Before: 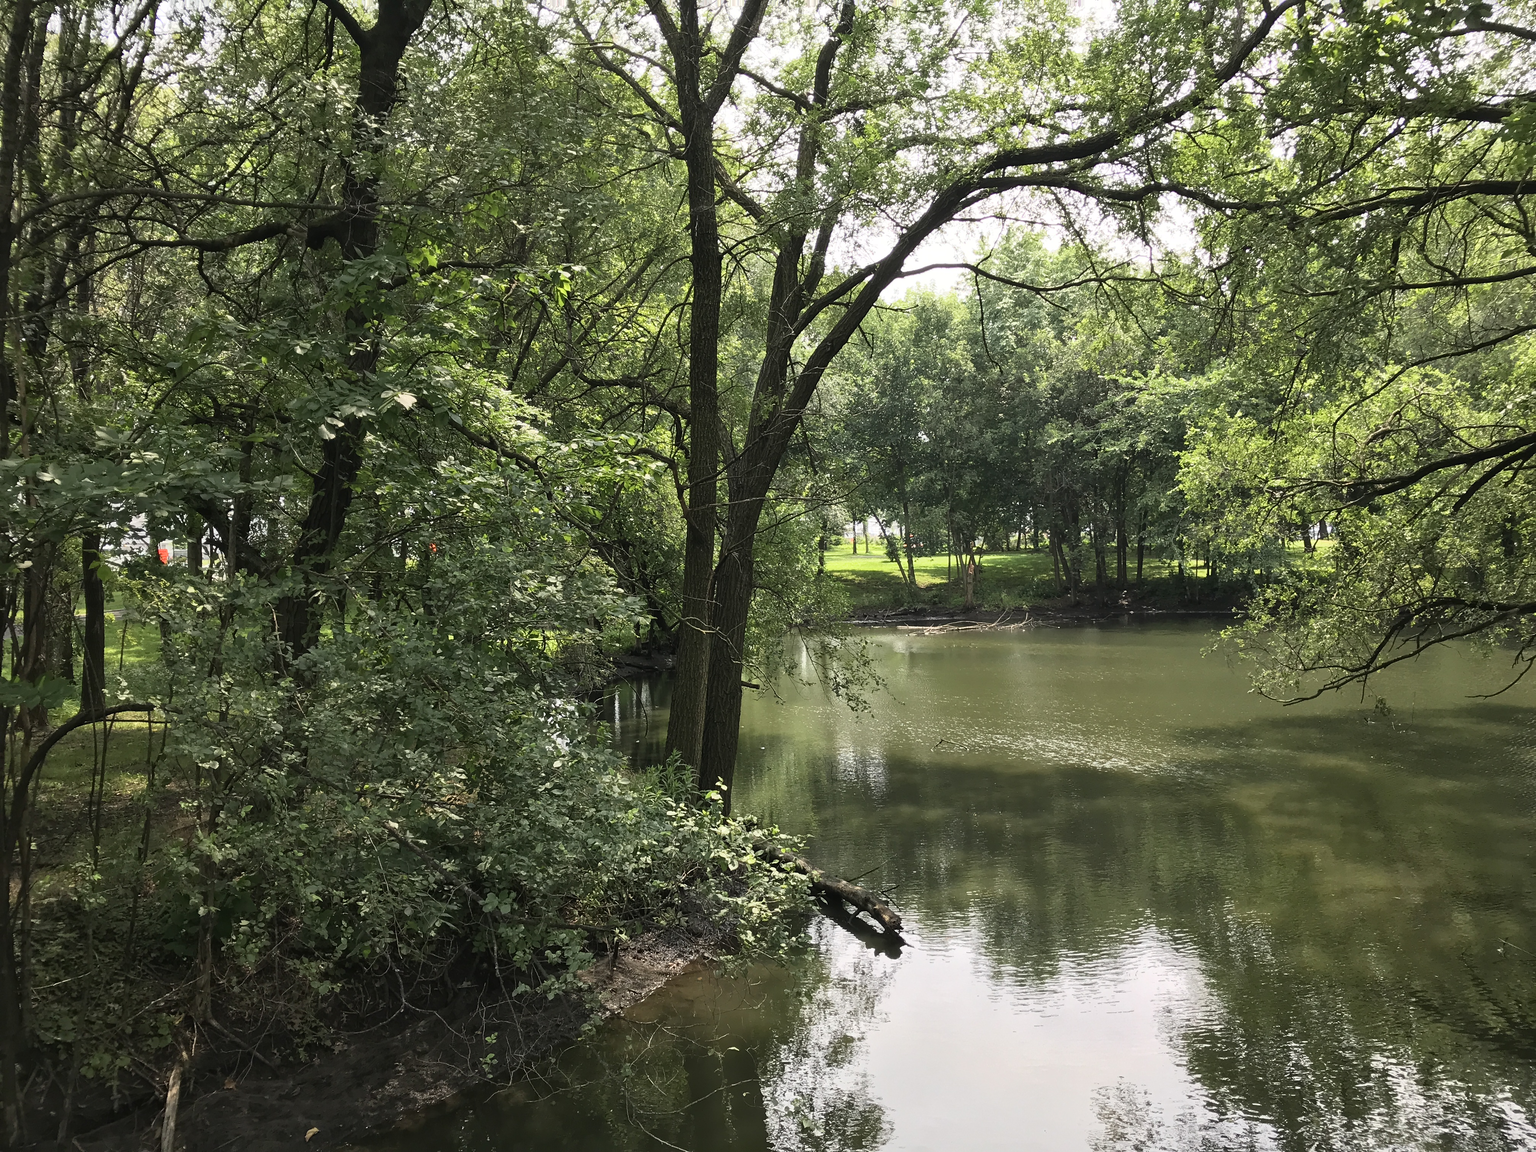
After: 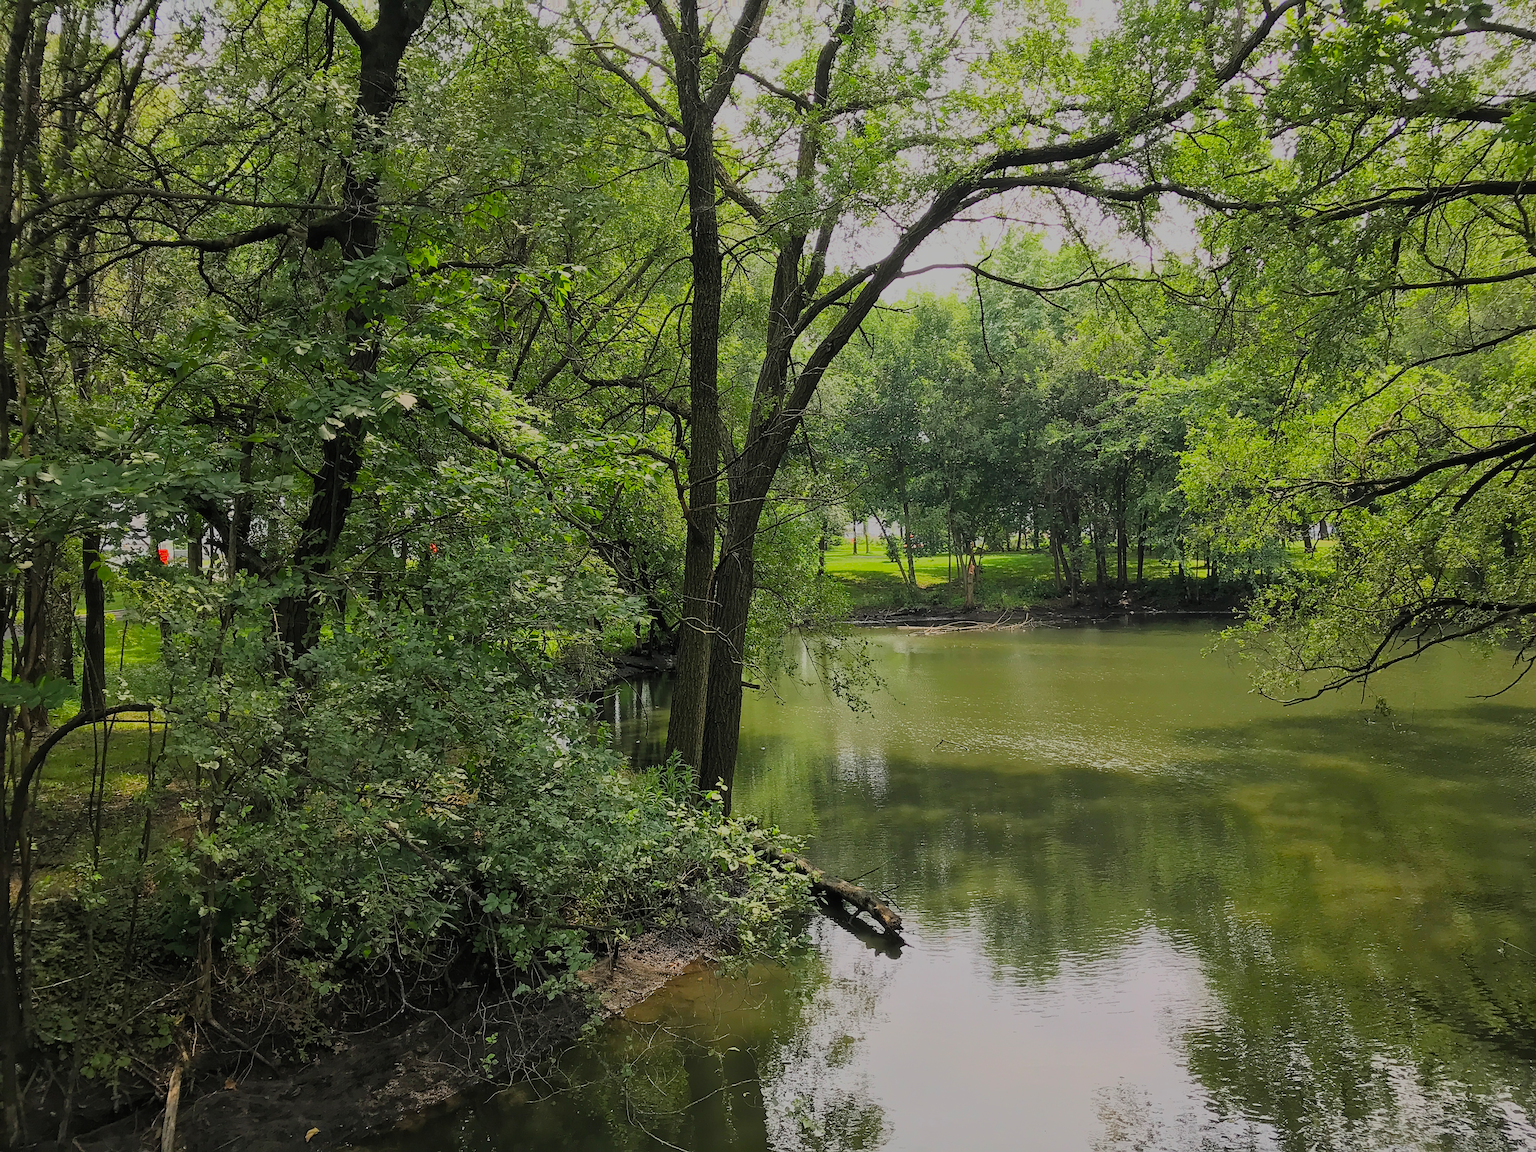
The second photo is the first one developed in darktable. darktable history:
sharpen: on, module defaults
filmic rgb: white relative exposure 8 EV, threshold 3 EV, hardness 2.44, latitude 10.07%, contrast 0.72, highlights saturation mix 10%, shadows ↔ highlights balance 1.38%, color science v4 (2020), enable highlight reconstruction true
contrast brightness saturation: contrast 0.04, saturation 0.16
